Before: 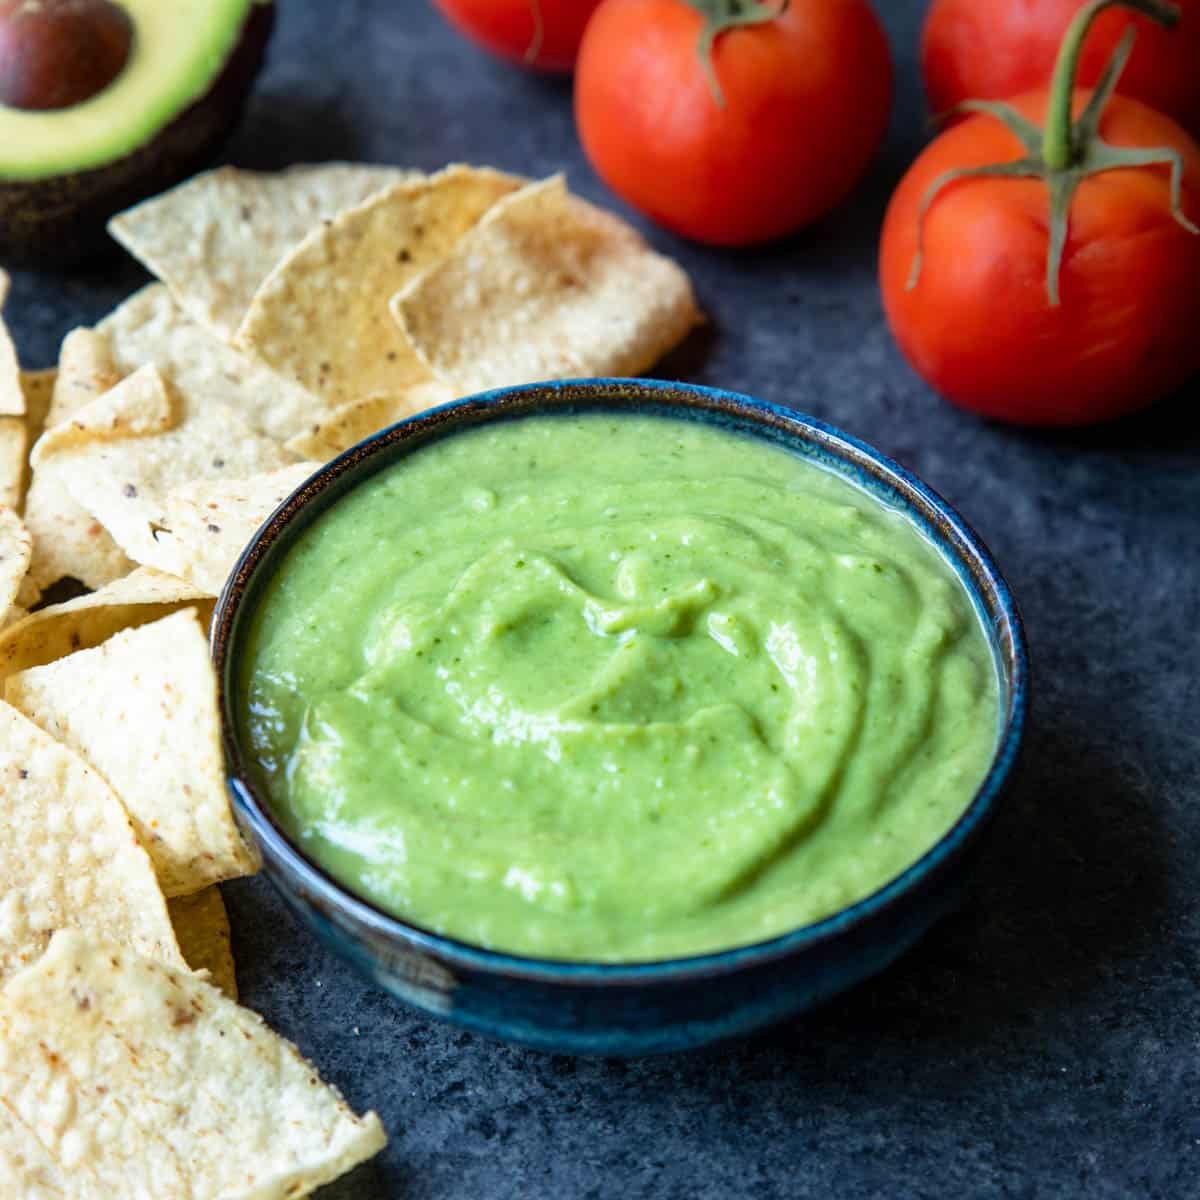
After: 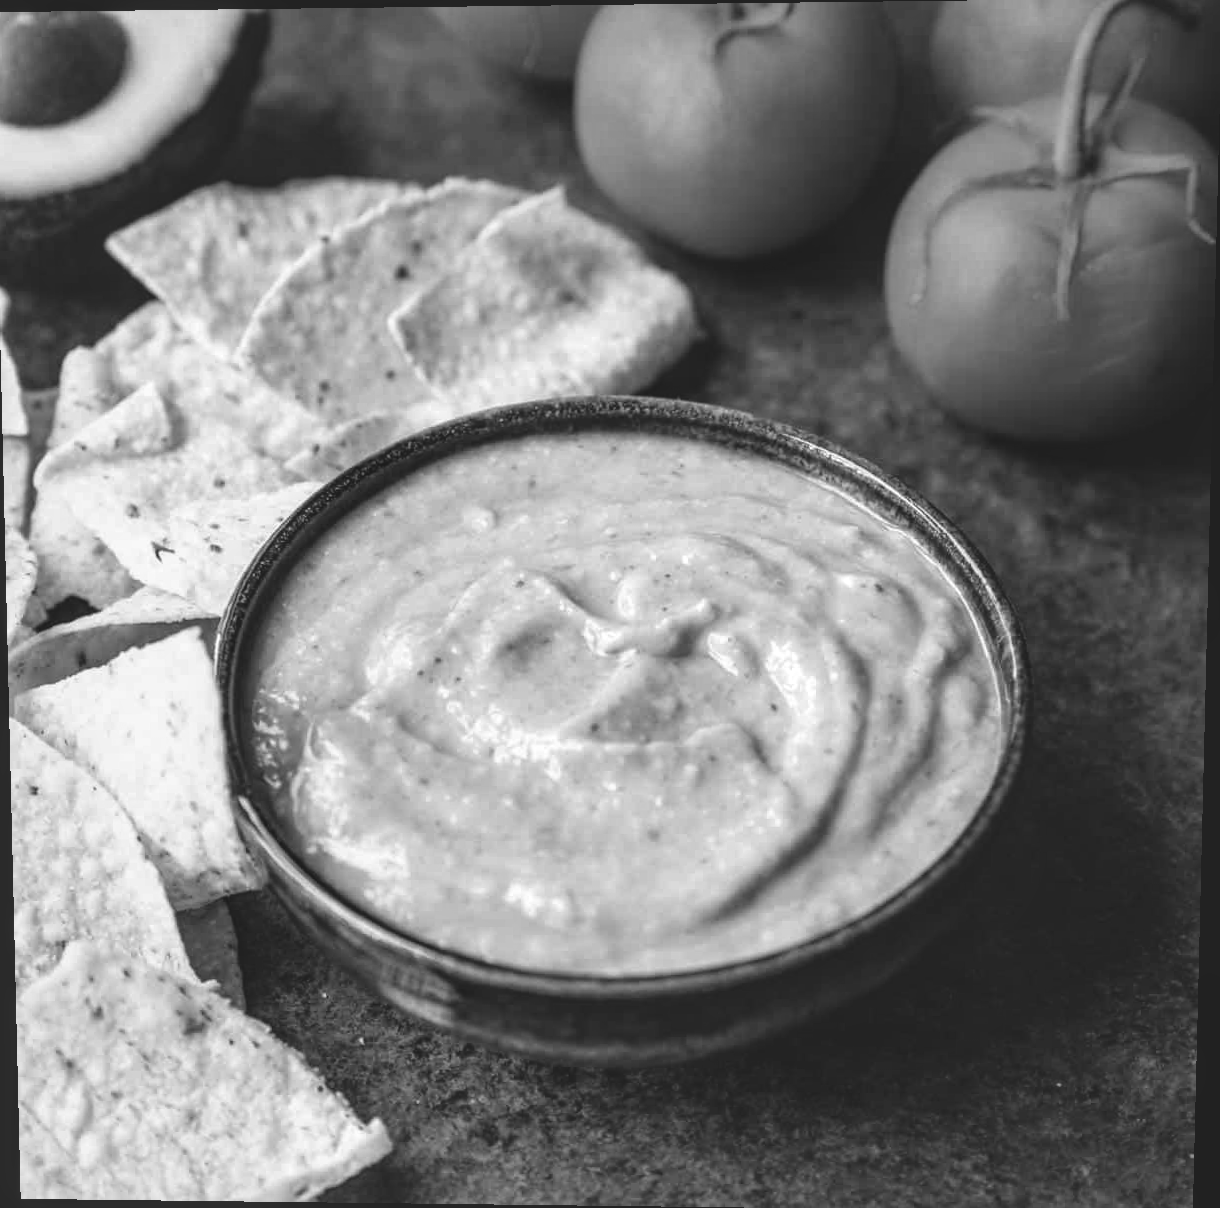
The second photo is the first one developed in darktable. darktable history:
crop and rotate: left 0.614%, top 0.179%, bottom 0.309%
contrast brightness saturation: saturation -1
exposure: black level correction -0.015, compensate highlight preservation false
local contrast: on, module defaults
rotate and perspective: lens shift (vertical) 0.048, lens shift (horizontal) -0.024, automatic cropping off
